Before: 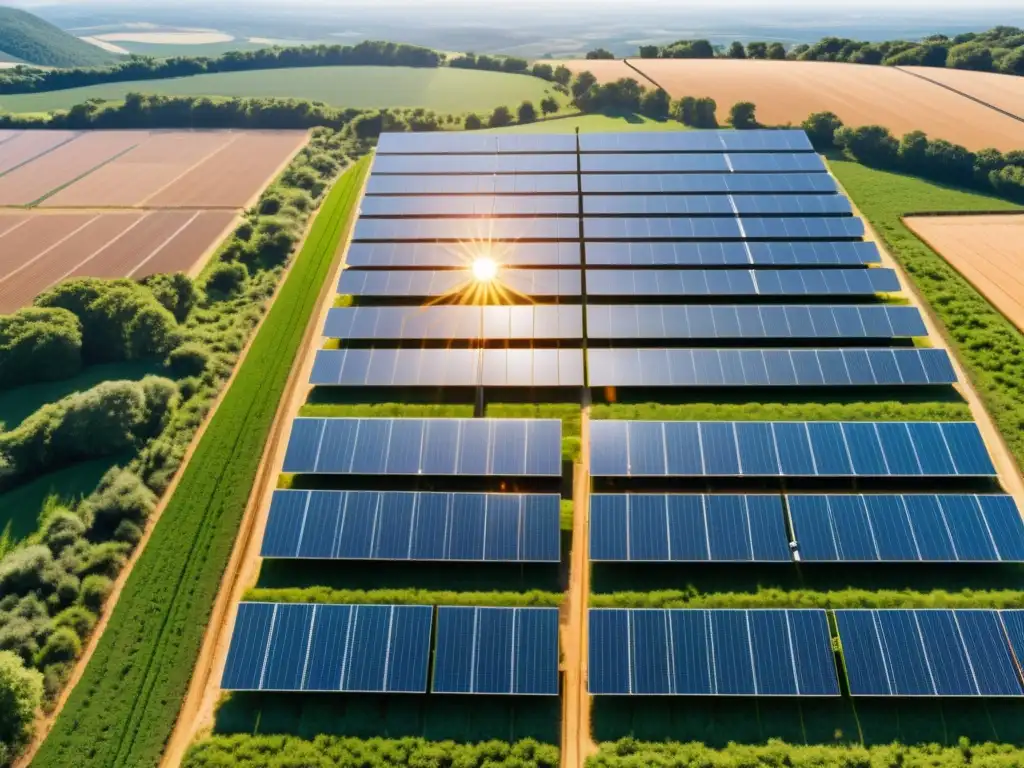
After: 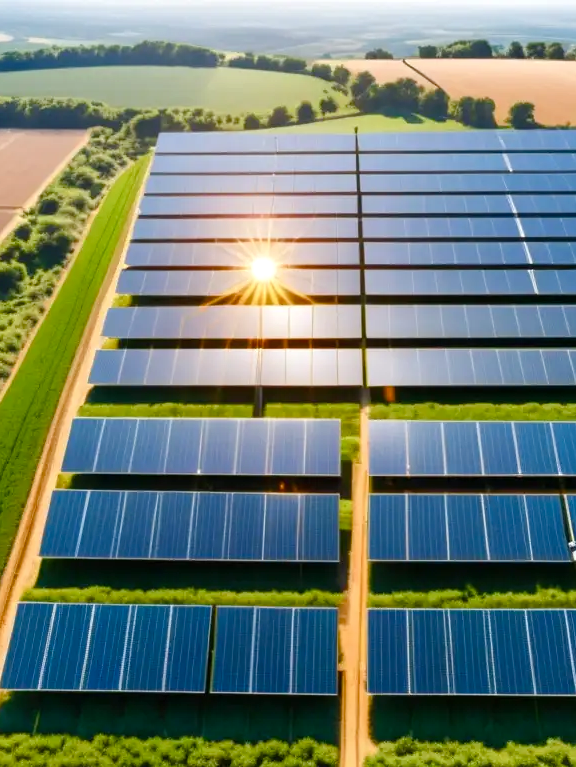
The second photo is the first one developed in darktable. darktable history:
exposure: exposure 0.154 EV, compensate highlight preservation false
crop: left 21.618%, right 22.105%, bottom 0.011%
color balance rgb: perceptual saturation grading › global saturation 0.194%, perceptual saturation grading › highlights -8.756%, perceptual saturation grading › mid-tones 18.494%, perceptual saturation grading › shadows 28.849%
